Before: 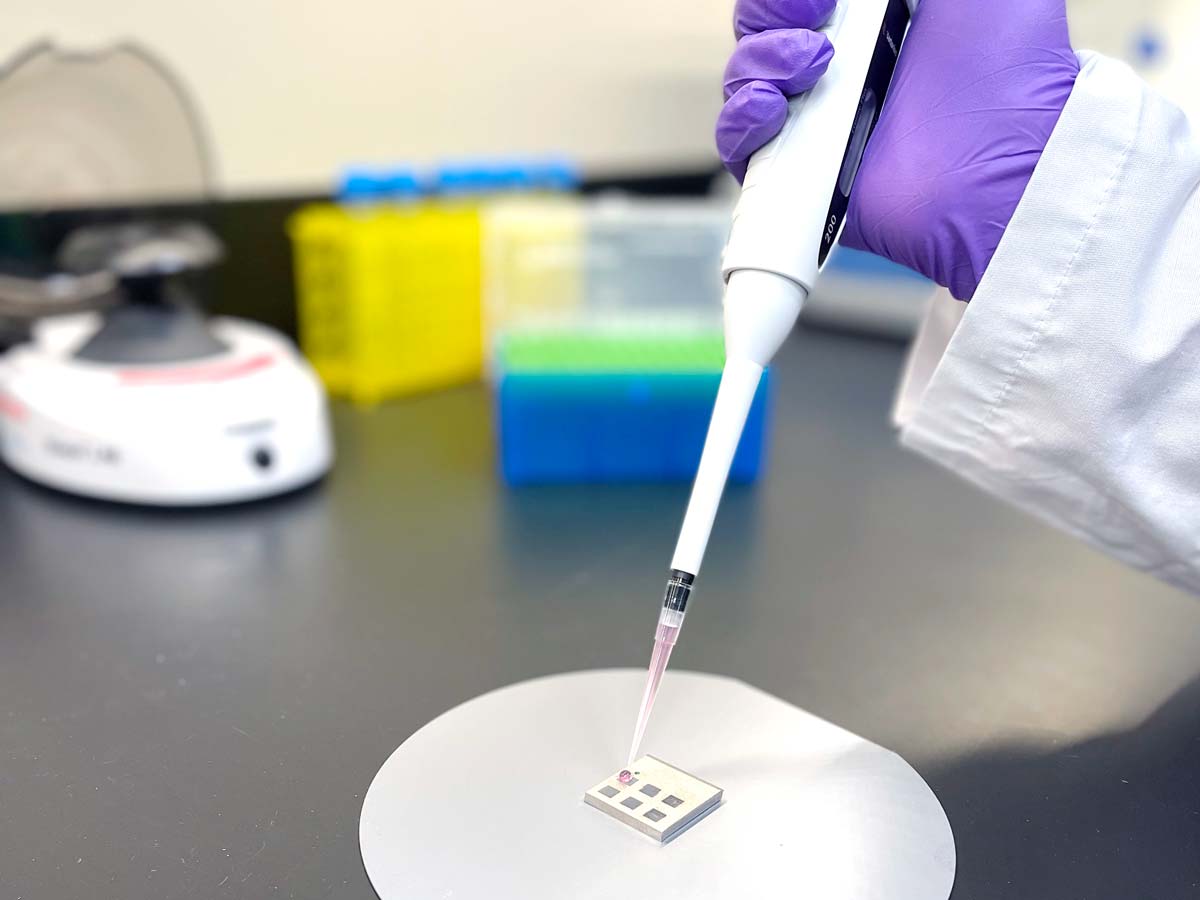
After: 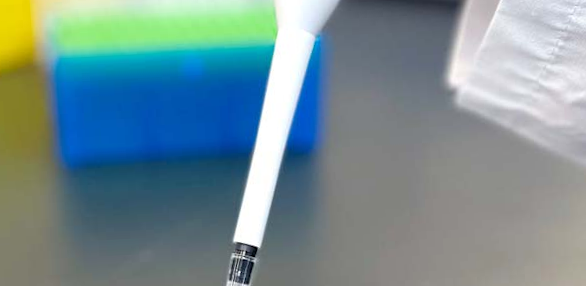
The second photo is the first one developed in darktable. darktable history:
crop: left 36.607%, top 34.735%, right 13.146%, bottom 30.611%
rotate and perspective: rotation -3°, crop left 0.031, crop right 0.968, crop top 0.07, crop bottom 0.93
